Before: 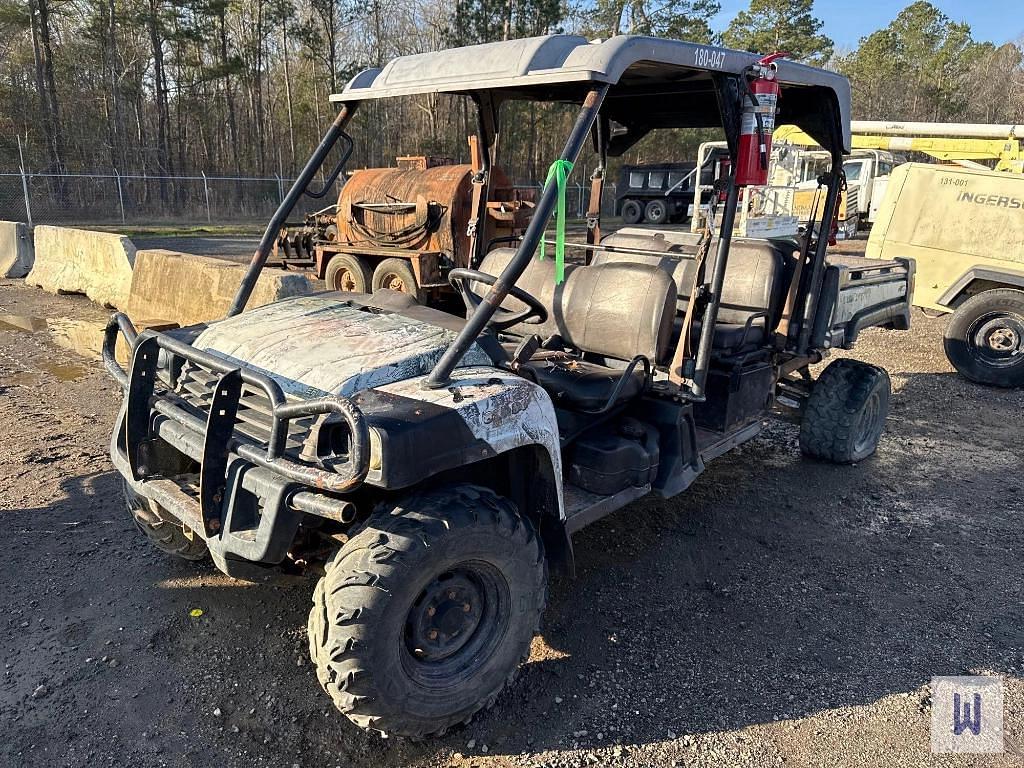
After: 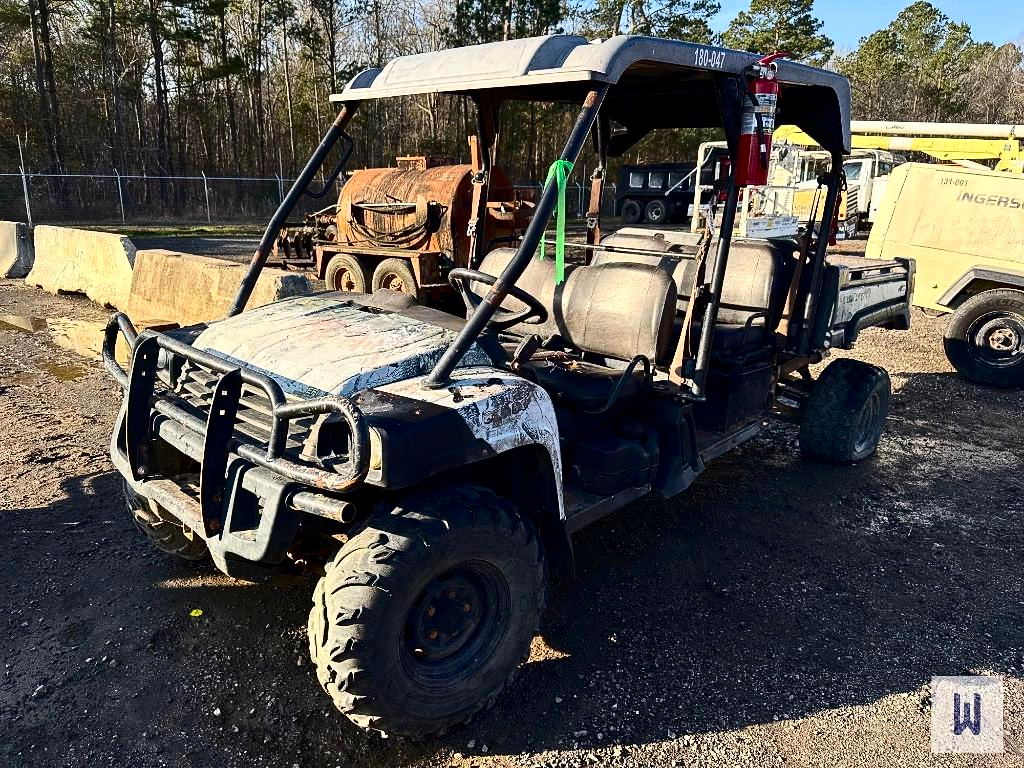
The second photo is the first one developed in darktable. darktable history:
contrast brightness saturation: contrast 0.322, brightness -0.082, saturation 0.17
